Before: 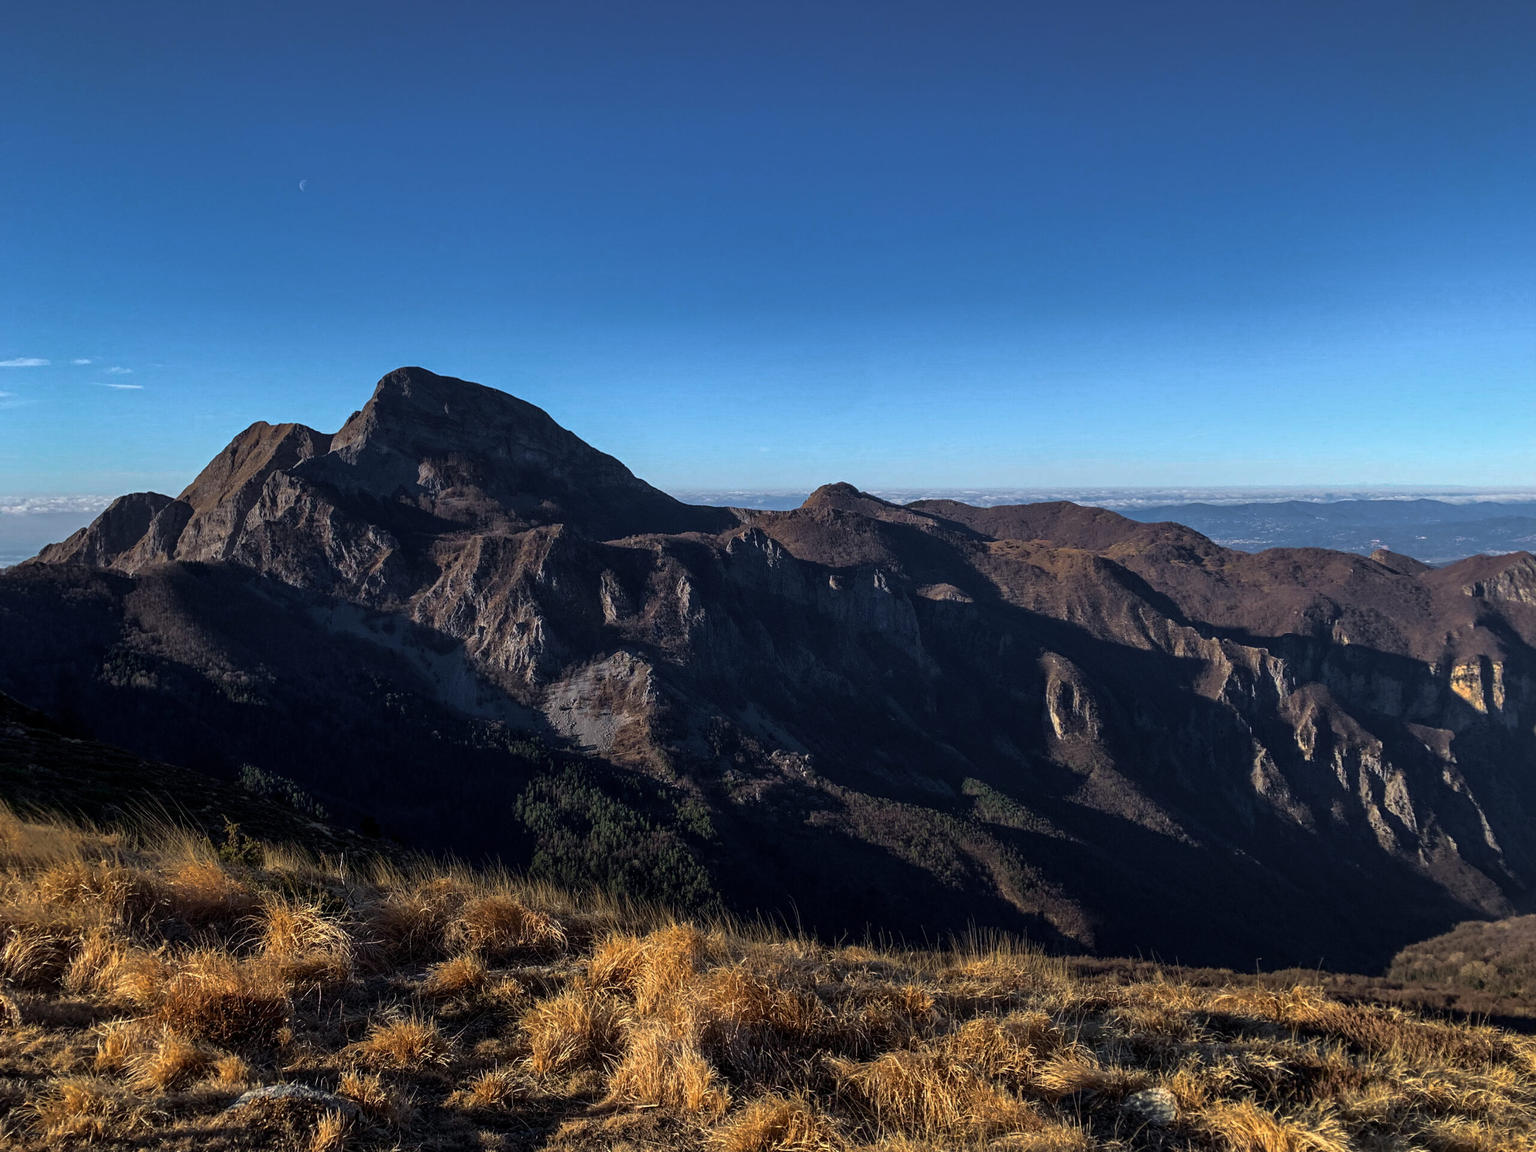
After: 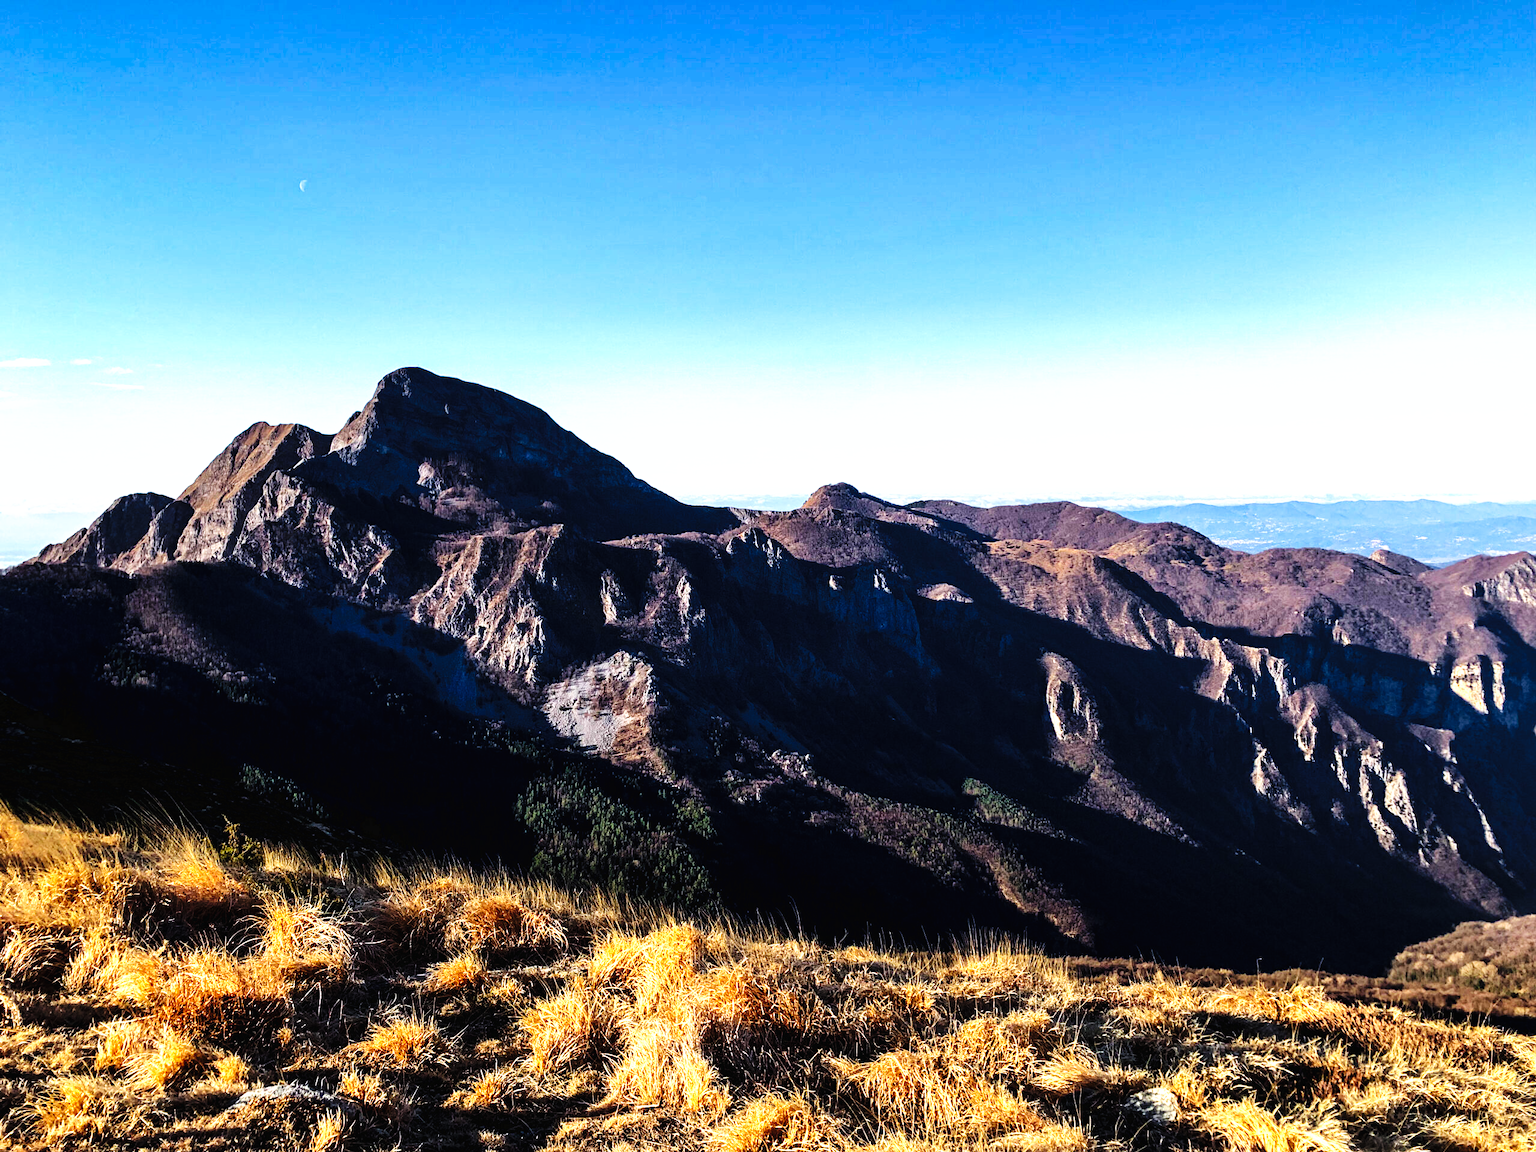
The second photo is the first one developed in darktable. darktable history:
base curve: curves: ch0 [(0, 0.003) (0.001, 0.002) (0.006, 0.004) (0.02, 0.022) (0.048, 0.086) (0.094, 0.234) (0.162, 0.431) (0.258, 0.629) (0.385, 0.8) (0.548, 0.918) (0.751, 0.988) (1, 1)], preserve colors none
tone curve: curves: ch0 [(0, 0) (0.003, 0.002) (0.011, 0.006) (0.025, 0.014) (0.044, 0.025) (0.069, 0.039) (0.1, 0.056) (0.136, 0.082) (0.177, 0.116) (0.224, 0.163) (0.277, 0.233) (0.335, 0.311) (0.399, 0.396) (0.468, 0.488) (0.543, 0.588) (0.623, 0.695) (0.709, 0.809) (0.801, 0.912) (0.898, 0.997) (1, 1)], preserve colors none
contrast brightness saturation: contrast 0.05, brightness 0.06, saturation 0.01
